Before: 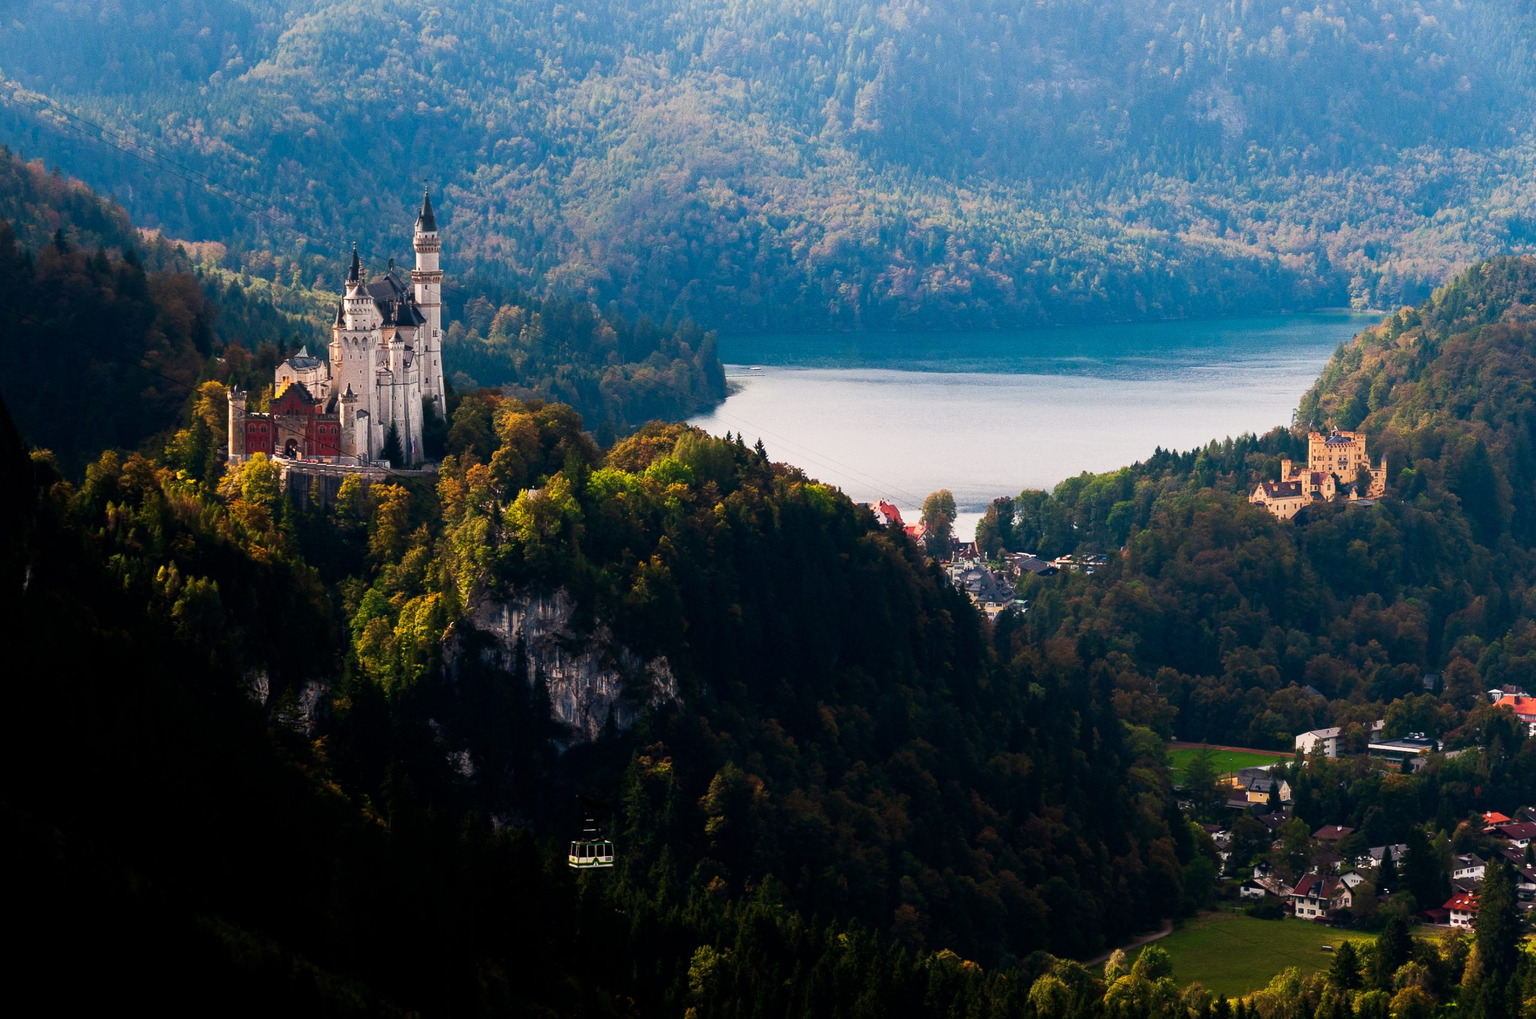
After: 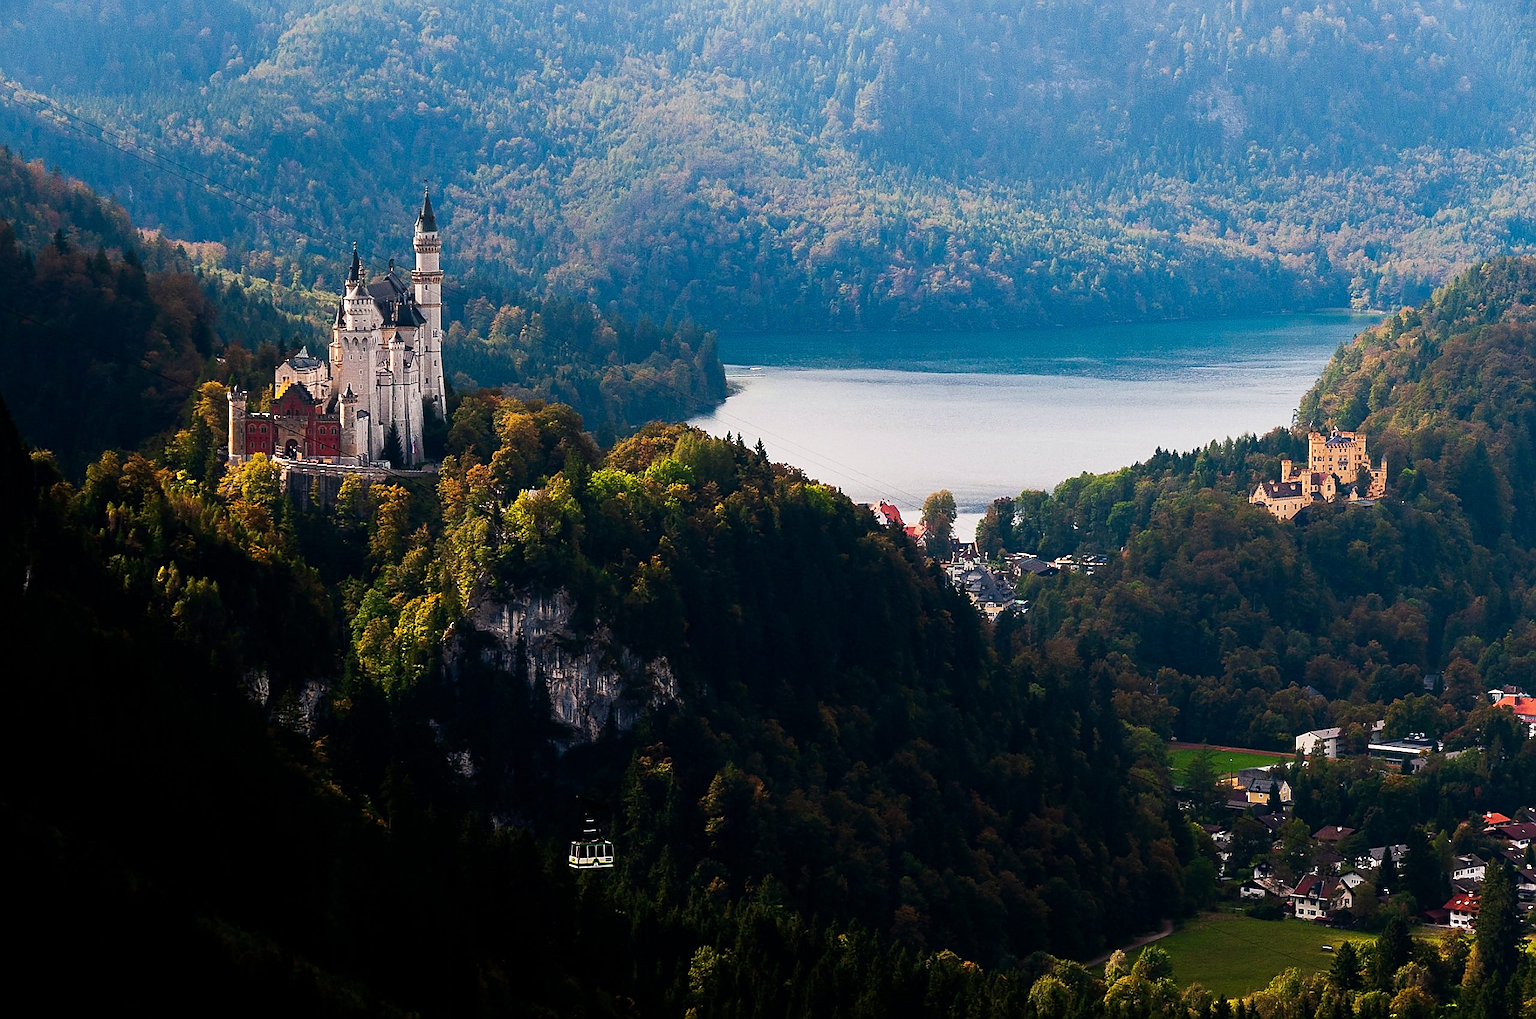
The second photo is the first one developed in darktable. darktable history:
white balance: red 0.986, blue 1.01
sharpen: radius 1.4, amount 1.25, threshold 0.7
